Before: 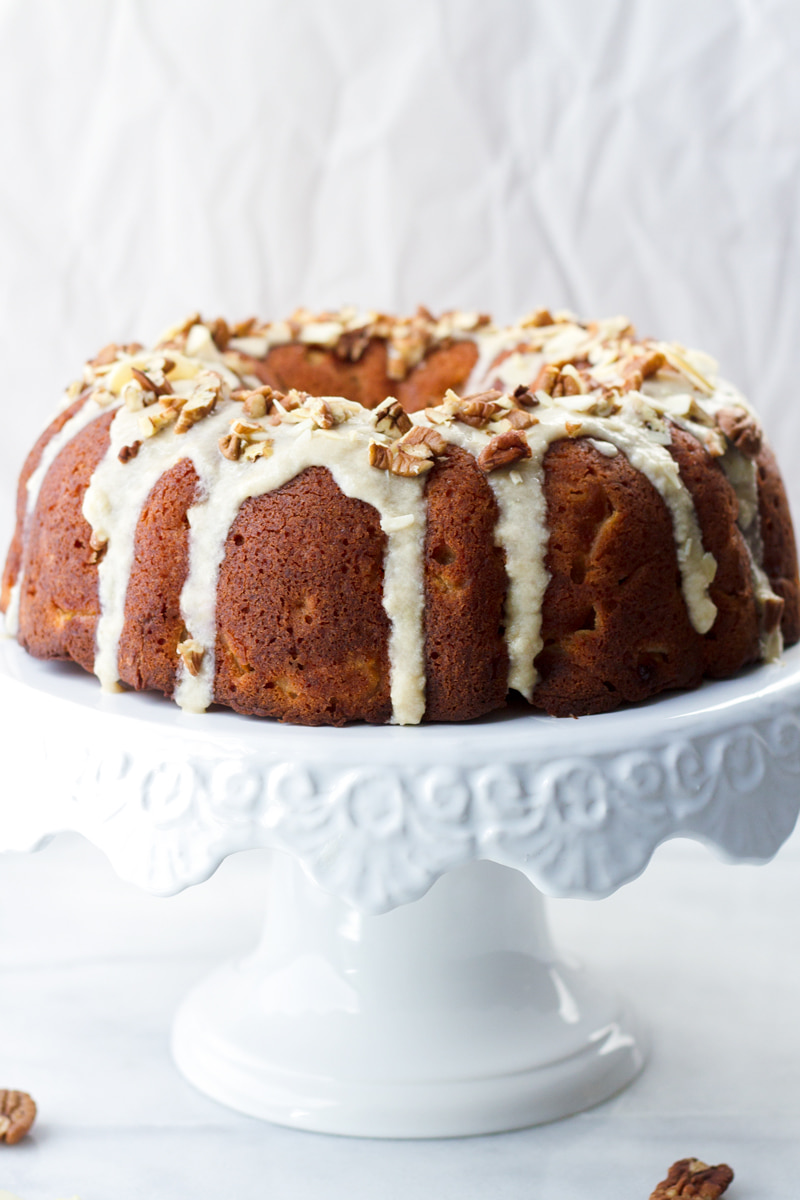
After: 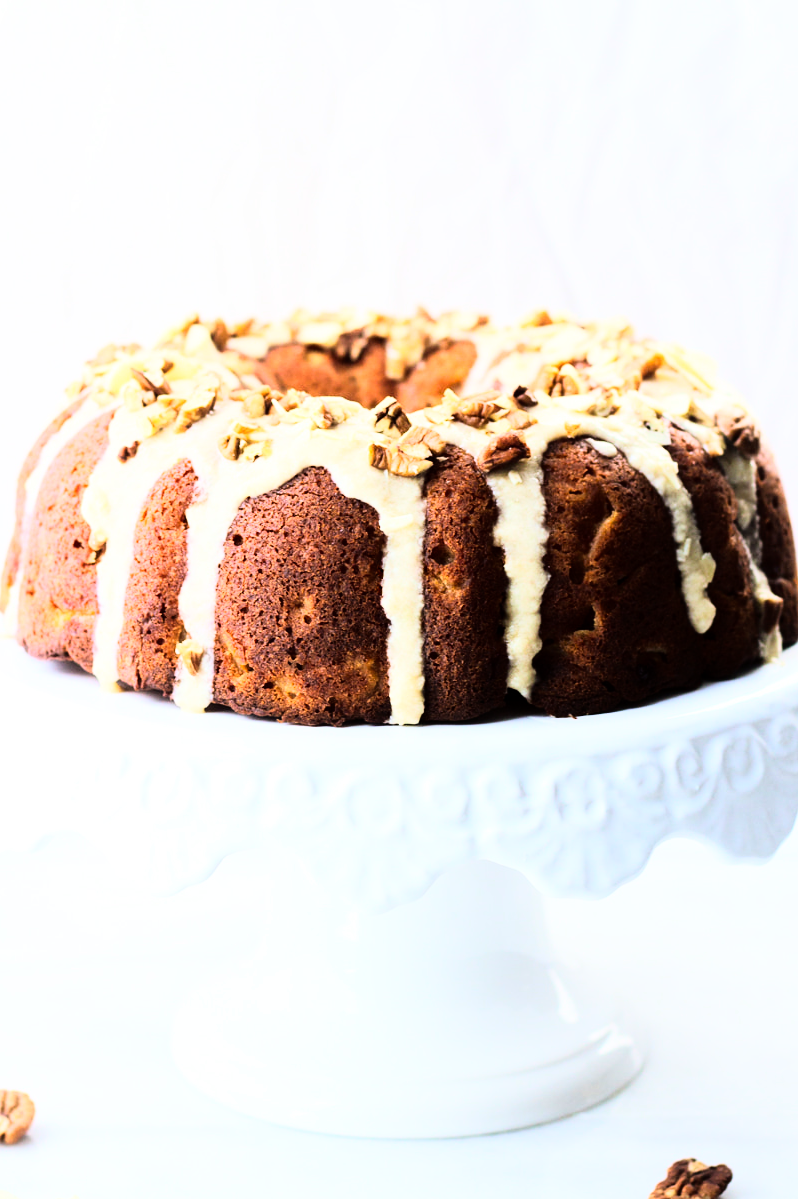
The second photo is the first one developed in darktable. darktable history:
rgb curve: curves: ch0 [(0, 0) (0.21, 0.15) (0.24, 0.21) (0.5, 0.75) (0.75, 0.96) (0.89, 0.99) (1, 1)]; ch1 [(0, 0.02) (0.21, 0.13) (0.25, 0.2) (0.5, 0.67) (0.75, 0.9) (0.89, 0.97) (1, 1)]; ch2 [(0, 0.02) (0.21, 0.13) (0.25, 0.2) (0.5, 0.67) (0.75, 0.9) (0.89, 0.97) (1, 1)], compensate middle gray true
crop and rotate: left 0.126%
